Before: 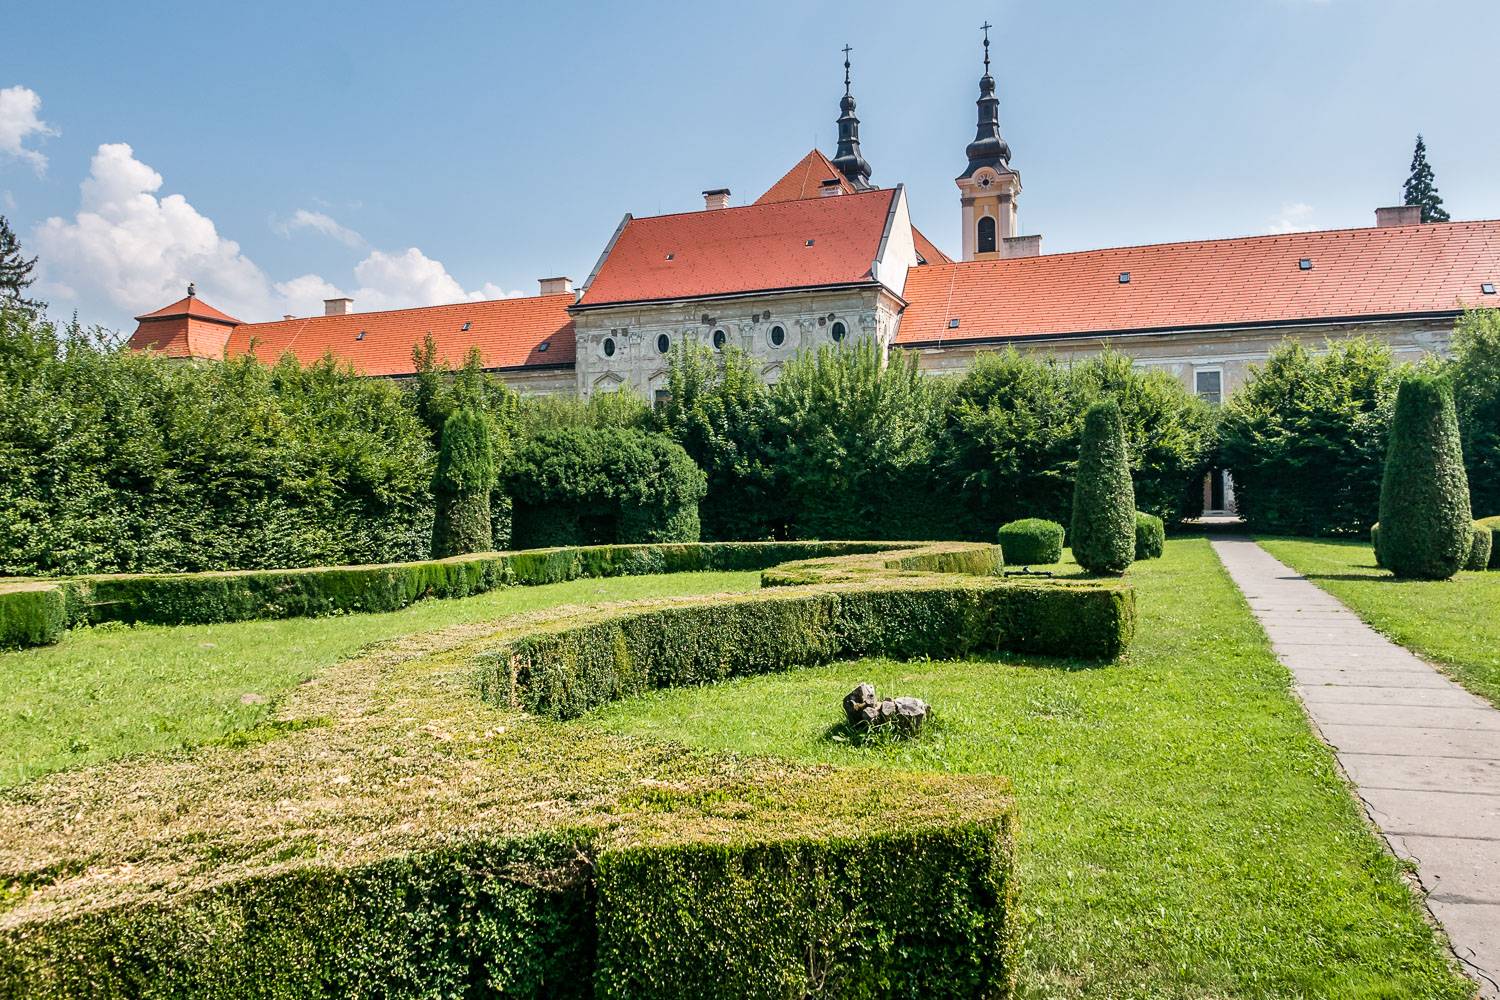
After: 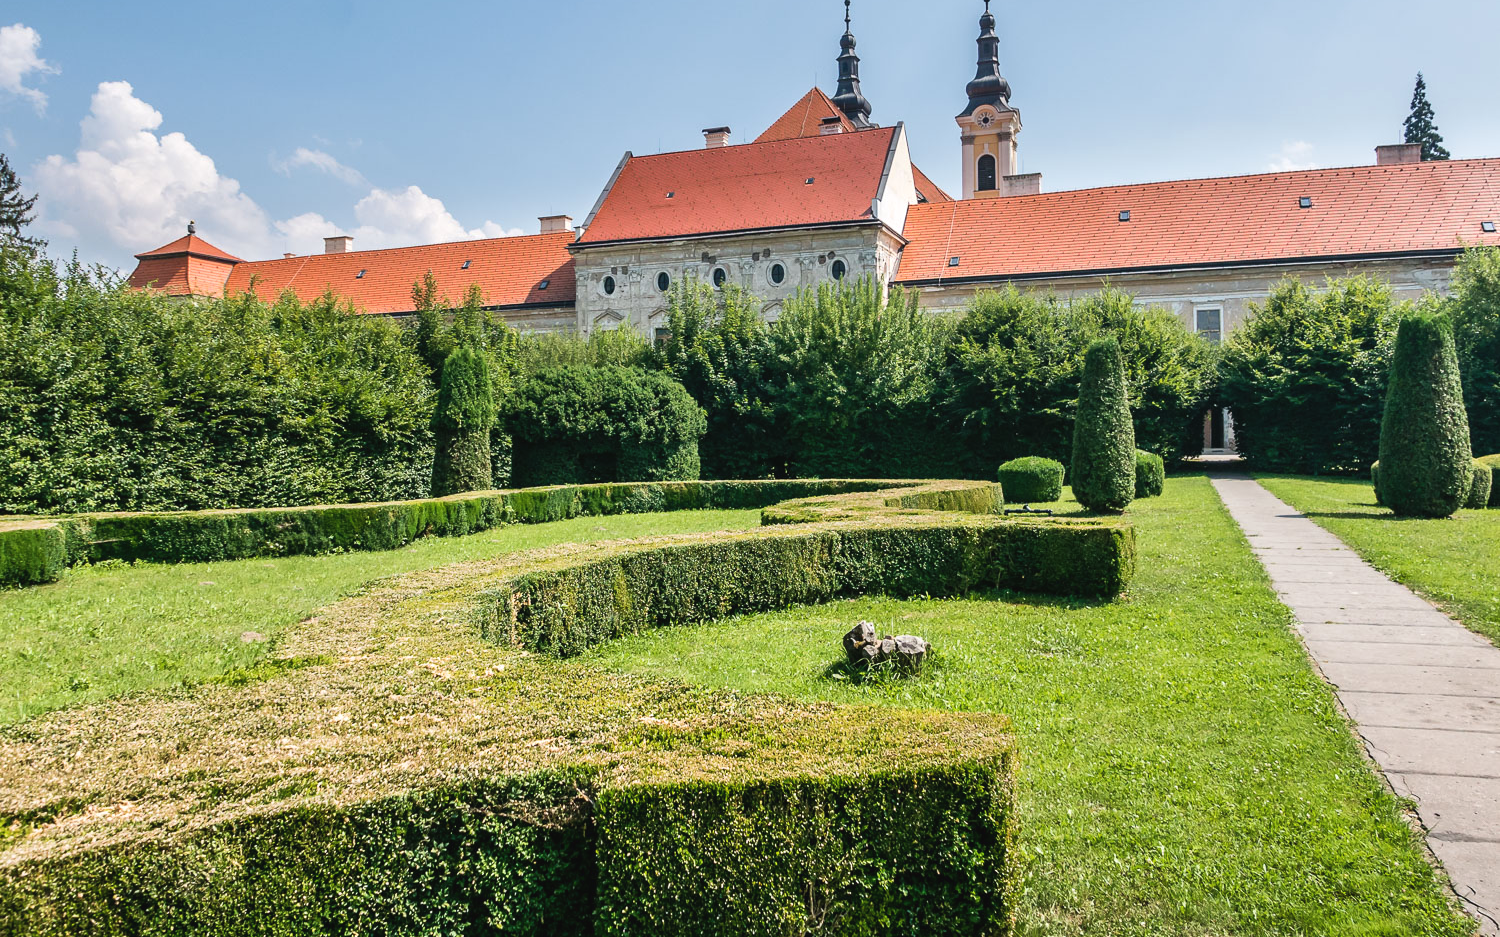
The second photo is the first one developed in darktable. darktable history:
crop and rotate: top 6.251%
exposure: black level correction -0.003, exposure 0.036 EV, compensate exposure bias true, compensate highlight preservation false
